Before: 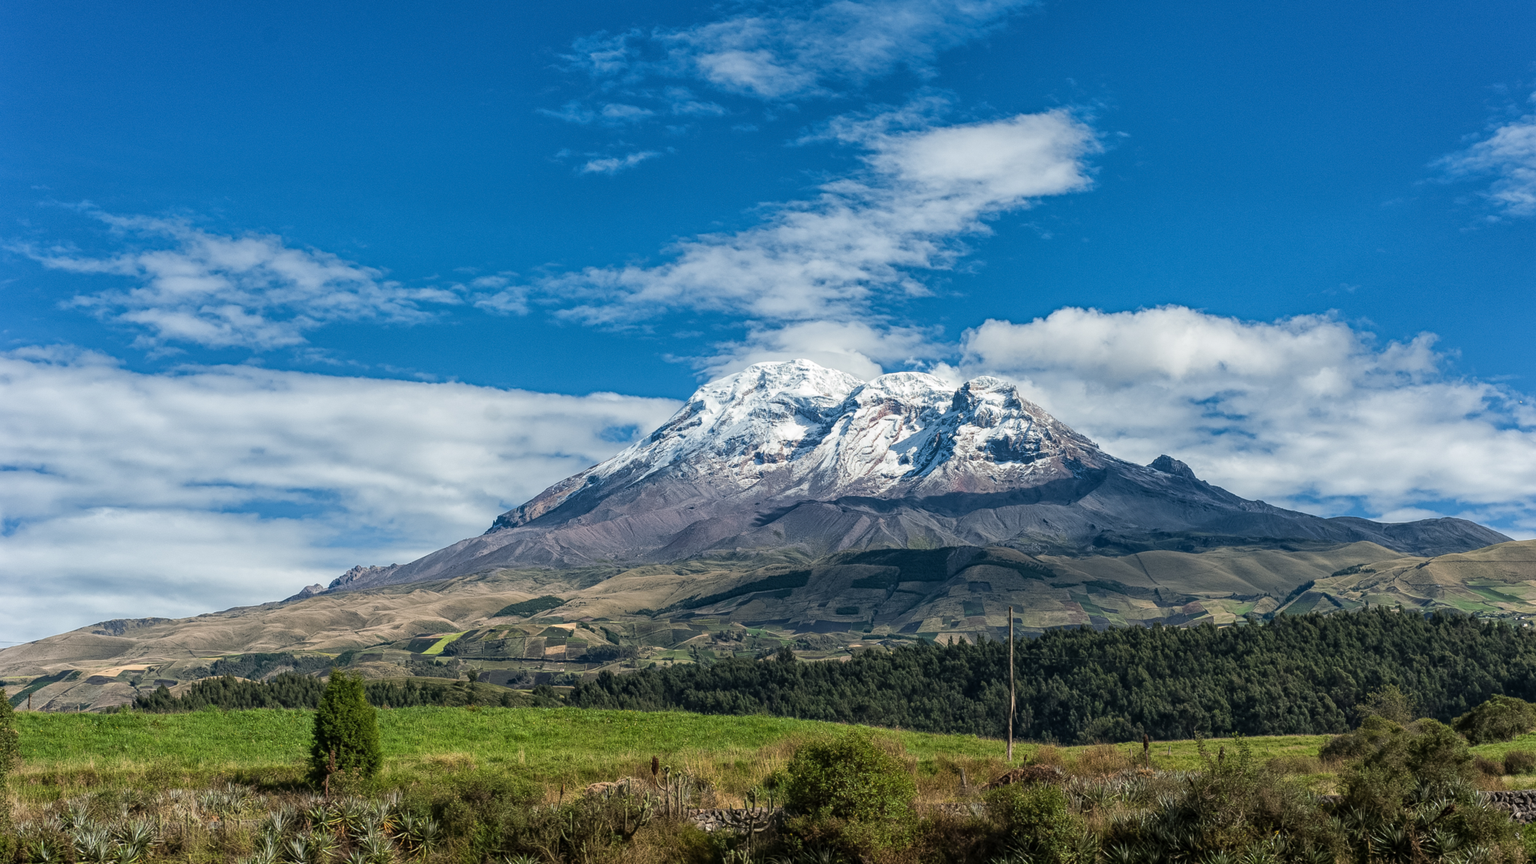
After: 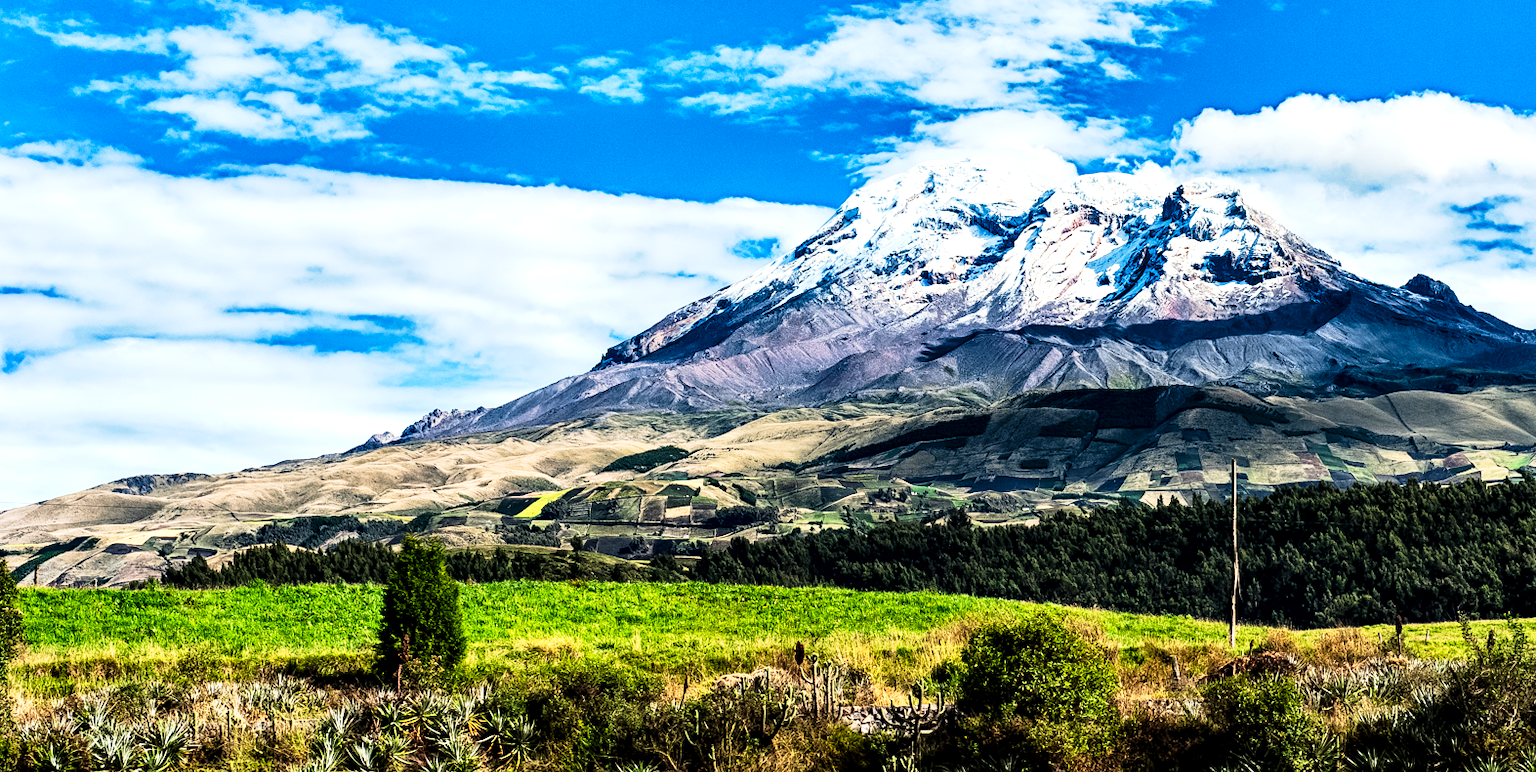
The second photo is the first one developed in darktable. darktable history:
contrast brightness saturation: contrast 0.201, brightness 0.16, saturation 0.215
crop: top 26.671%, right 18.035%
tone equalizer: -8 EV -0.444 EV, -7 EV -0.358 EV, -6 EV -0.306 EV, -5 EV -0.188 EV, -3 EV 0.215 EV, -2 EV 0.339 EV, -1 EV 0.376 EV, +0 EV 0.421 EV, mask exposure compensation -0.502 EV
contrast equalizer: octaves 7, y [[0.6 ×6], [0.55 ×6], [0 ×6], [0 ×6], [0 ×6]]
tone curve: curves: ch0 [(0, 0) (0.042, 0.01) (0.223, 0.123) (0.59, 0.574) (0.802, 0.868) (1, 1)], preserve colors none
